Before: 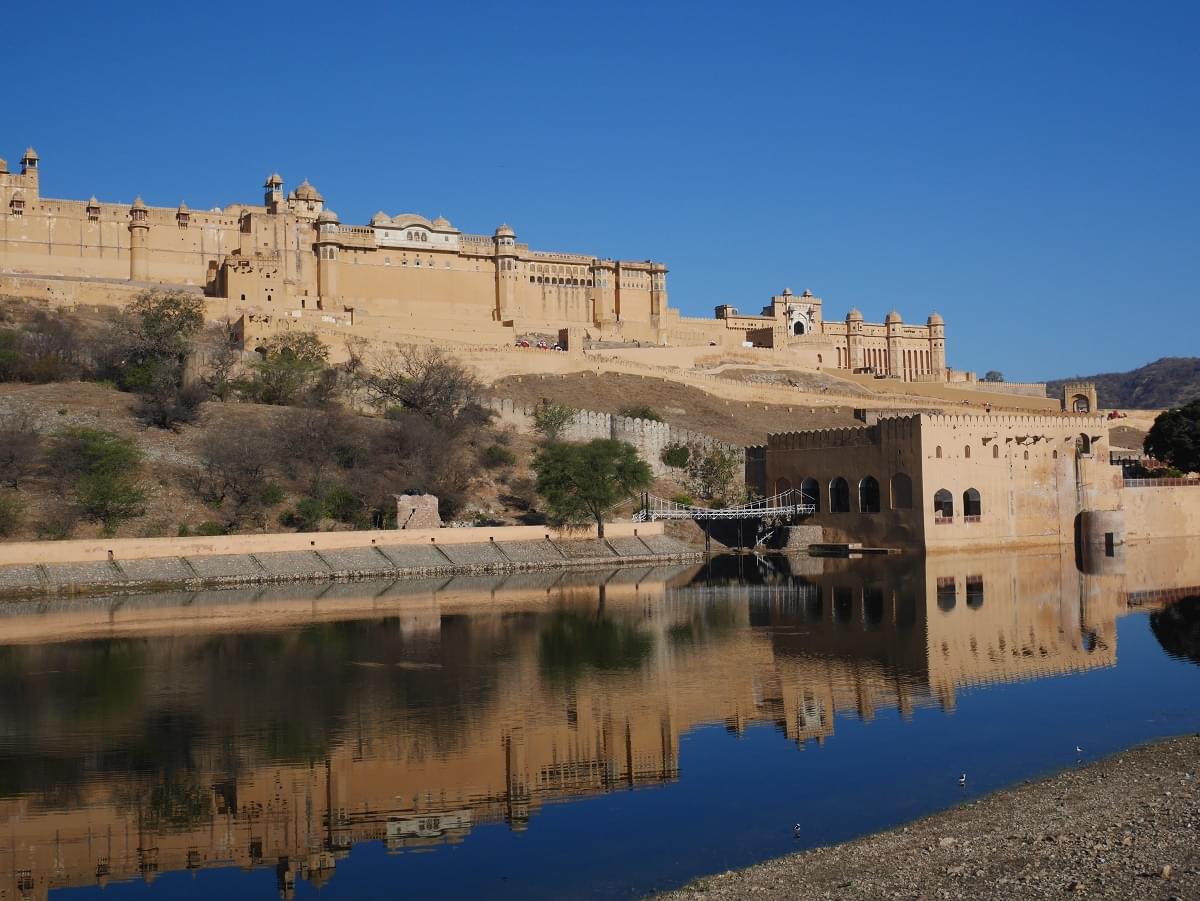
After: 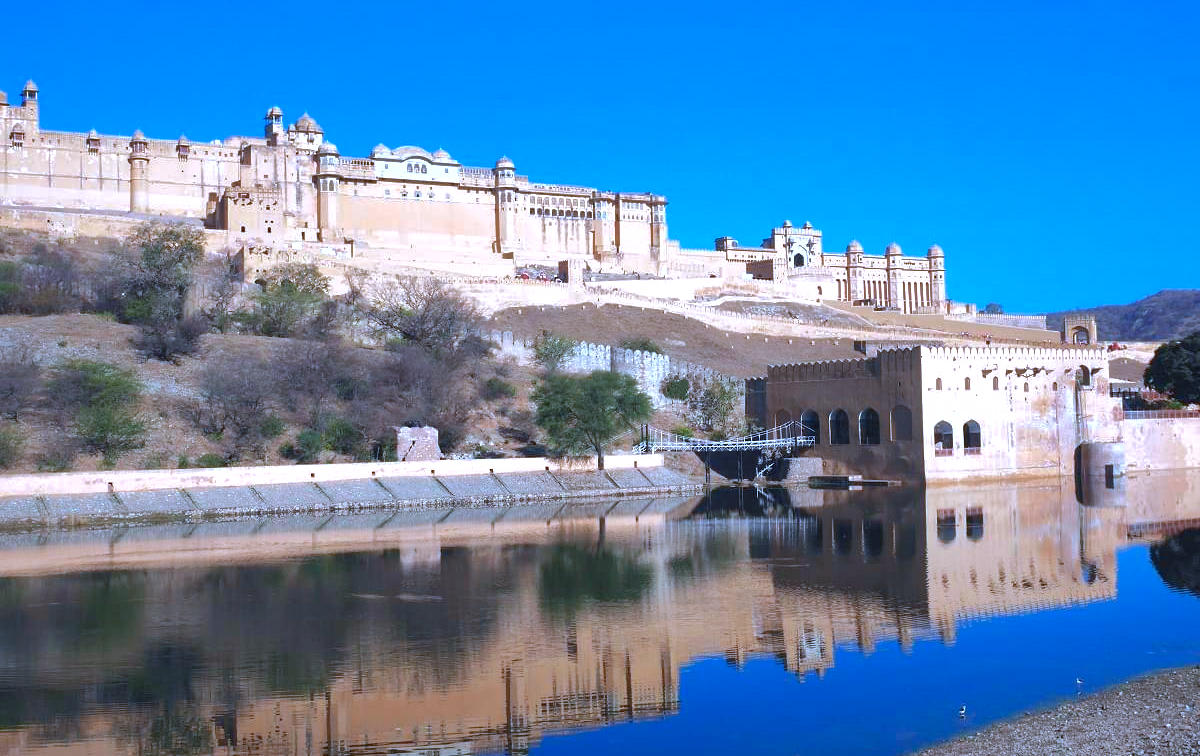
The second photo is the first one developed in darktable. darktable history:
exposure: black level correction 0, exposure 1.1 EV, compensate exposure bias true, compensate highlight preservation false
crop: top 7.625%, bottom 8.027%
shadows and highlights: shadows 40, highlights -60
color calibration: illuminant as shot in camera, adaptation linear Bradford (ICC v4), x 0.406, y 0.405, temperature 3570.35 K, saturation algorithm version 1 (2020)
color balance: output saturation 110%
